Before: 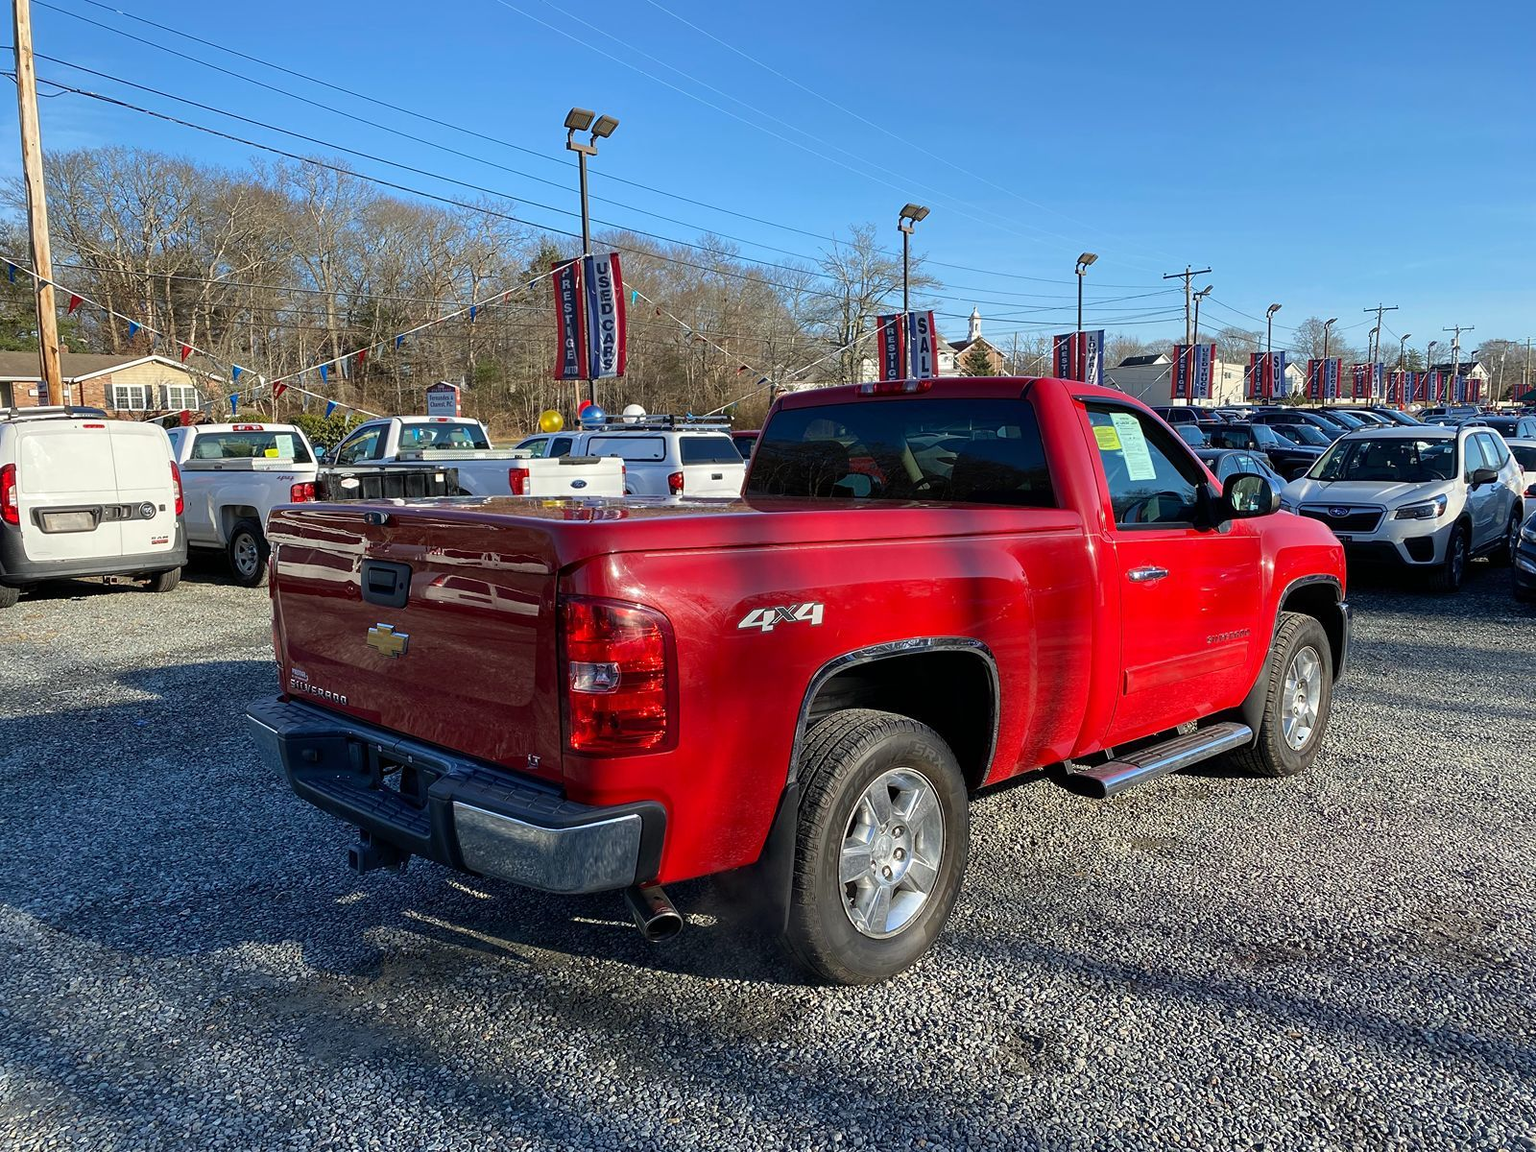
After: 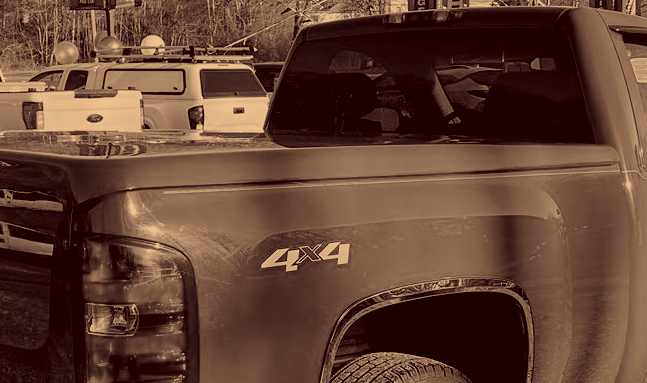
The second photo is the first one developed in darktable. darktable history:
color correction: highlights a* 10.12, highlights b* 39.04, shadows a* 14.62, shadows b* 3.37
crop: left 31.751%, top 32.172%, right 27.8%, bottom 35.83%
filmic rgb: black relative exposure -7.15 EV, white relative exposure 5.36 EV, hardness 3.02, color science v6 (2022)
color calibration: output gray [0.267, 0.423, 0.261, 0], illuminant same as pipeline (D50), adaptation none (bypass)
